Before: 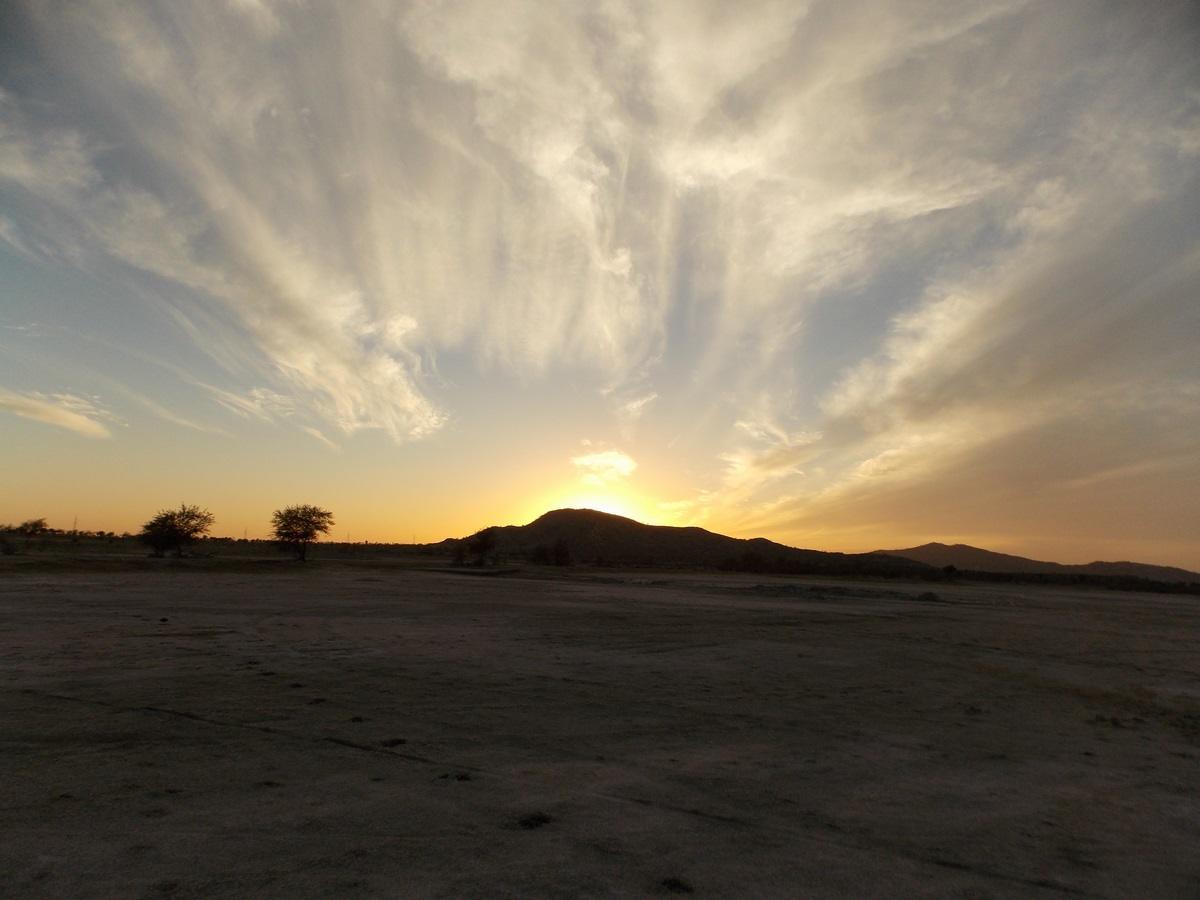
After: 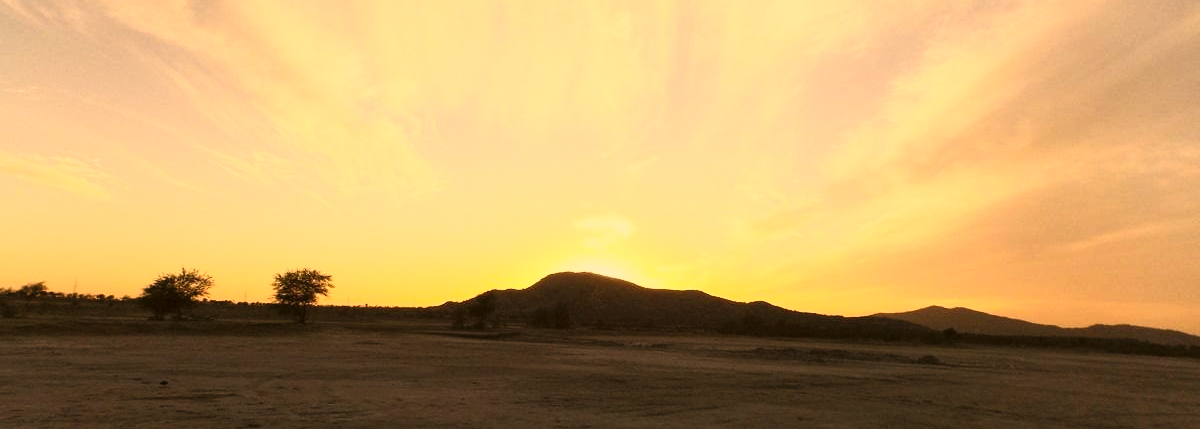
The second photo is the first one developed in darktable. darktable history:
filmic rgb: black relative exposure -11.31 EV, white relative exposure 3.22 EV, hardness 6.73
crop and rotate: top 26.427%, bottom 25.806%
contrast brightness saturation: contrast 0.418, brightness 0.56, saturation -0.194
color correction: highlights a* 18.05, highlights b* 34.92, shadows a* 1.88, shadows b* 6.71, saturation 1.05
